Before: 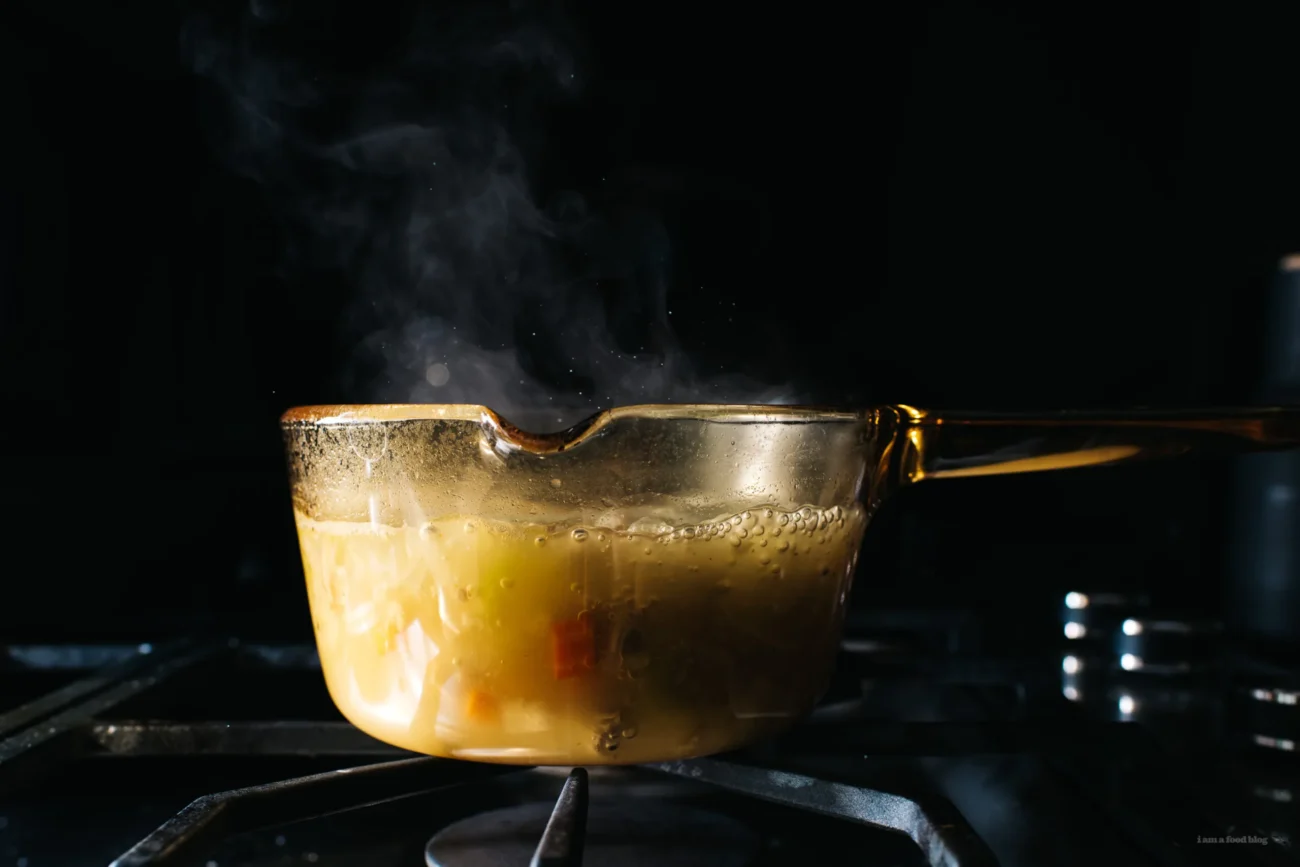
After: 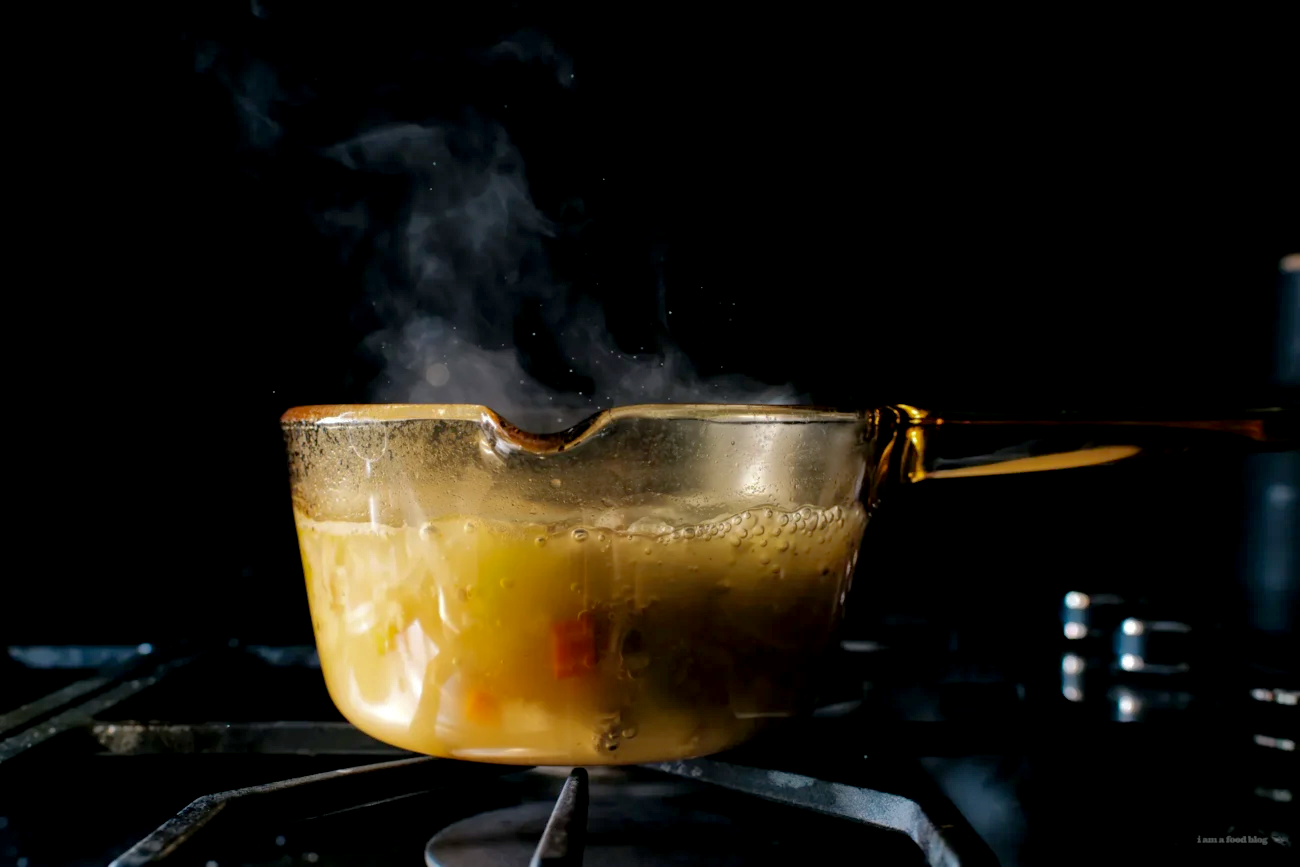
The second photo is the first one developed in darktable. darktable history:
shadows and highlights: shadows 40, highlights -60
exposure: black level correction 0.005, exposure 0.014 EV, compensate highlight preservation false
